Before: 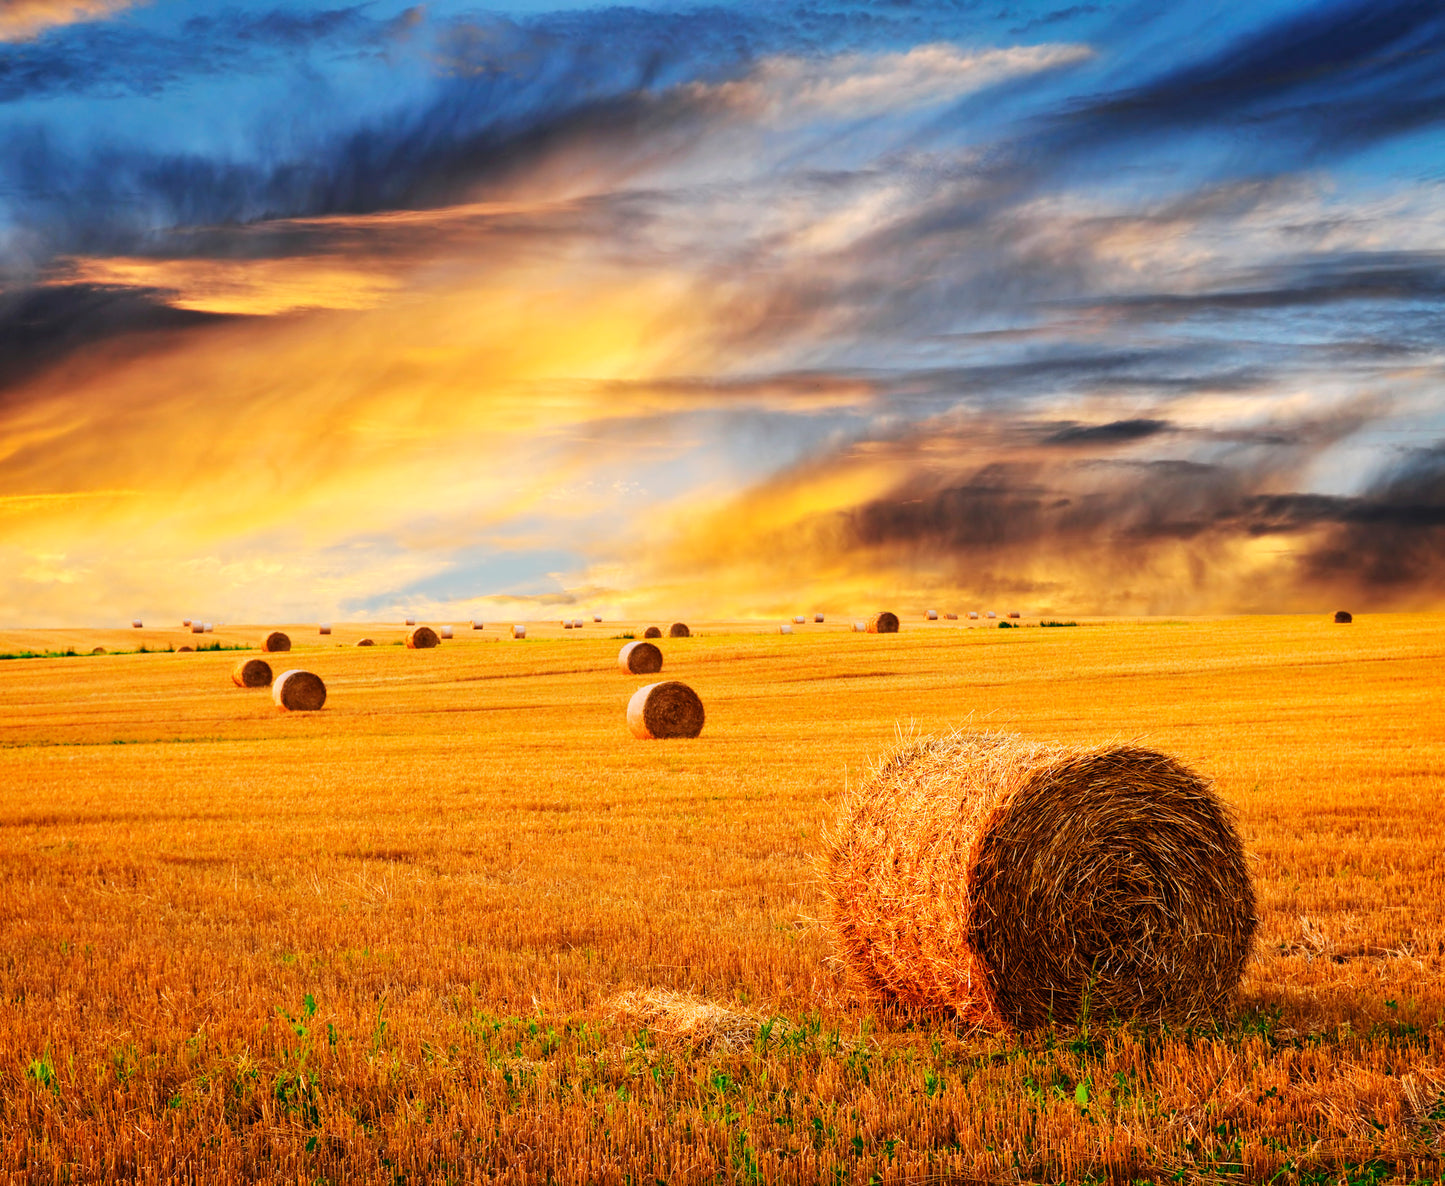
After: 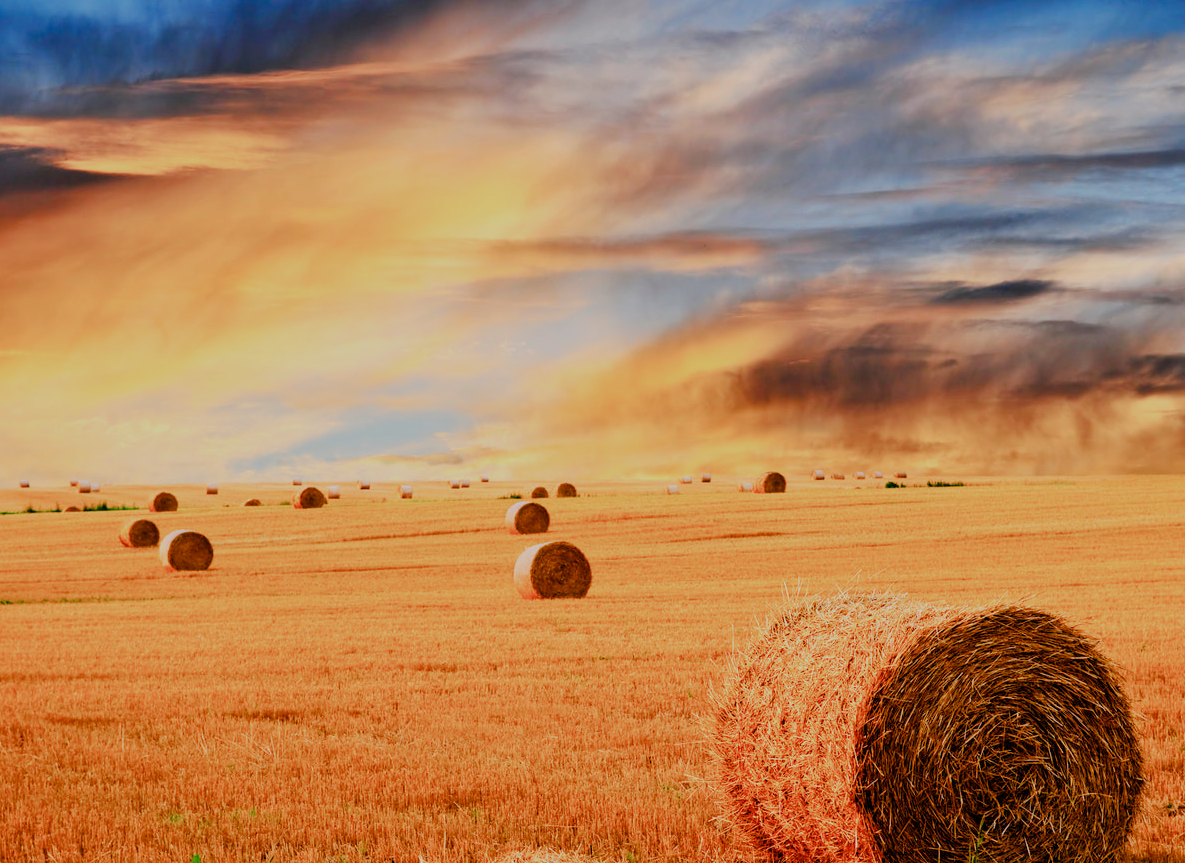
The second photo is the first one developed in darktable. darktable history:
filmic rgb: black relative exposure -7.65 EV, white relative exposure 4.56 EV, hardness 3.61, color science v6 (2022)
crop: left 7.856%, top 11.836%, right 10.12%, bottom 15.387%
color balance rgb: shadows lift › chroma 1%, shadows lift › hue 113°, highlights gain › chroma 0.2%, highlights gain › hue 333°, perceptual saturation grading › global saturation 20%, perceptual saturation grading › highlights -50%, perceptual saturation grading › shadows 25%, contrast -10%
